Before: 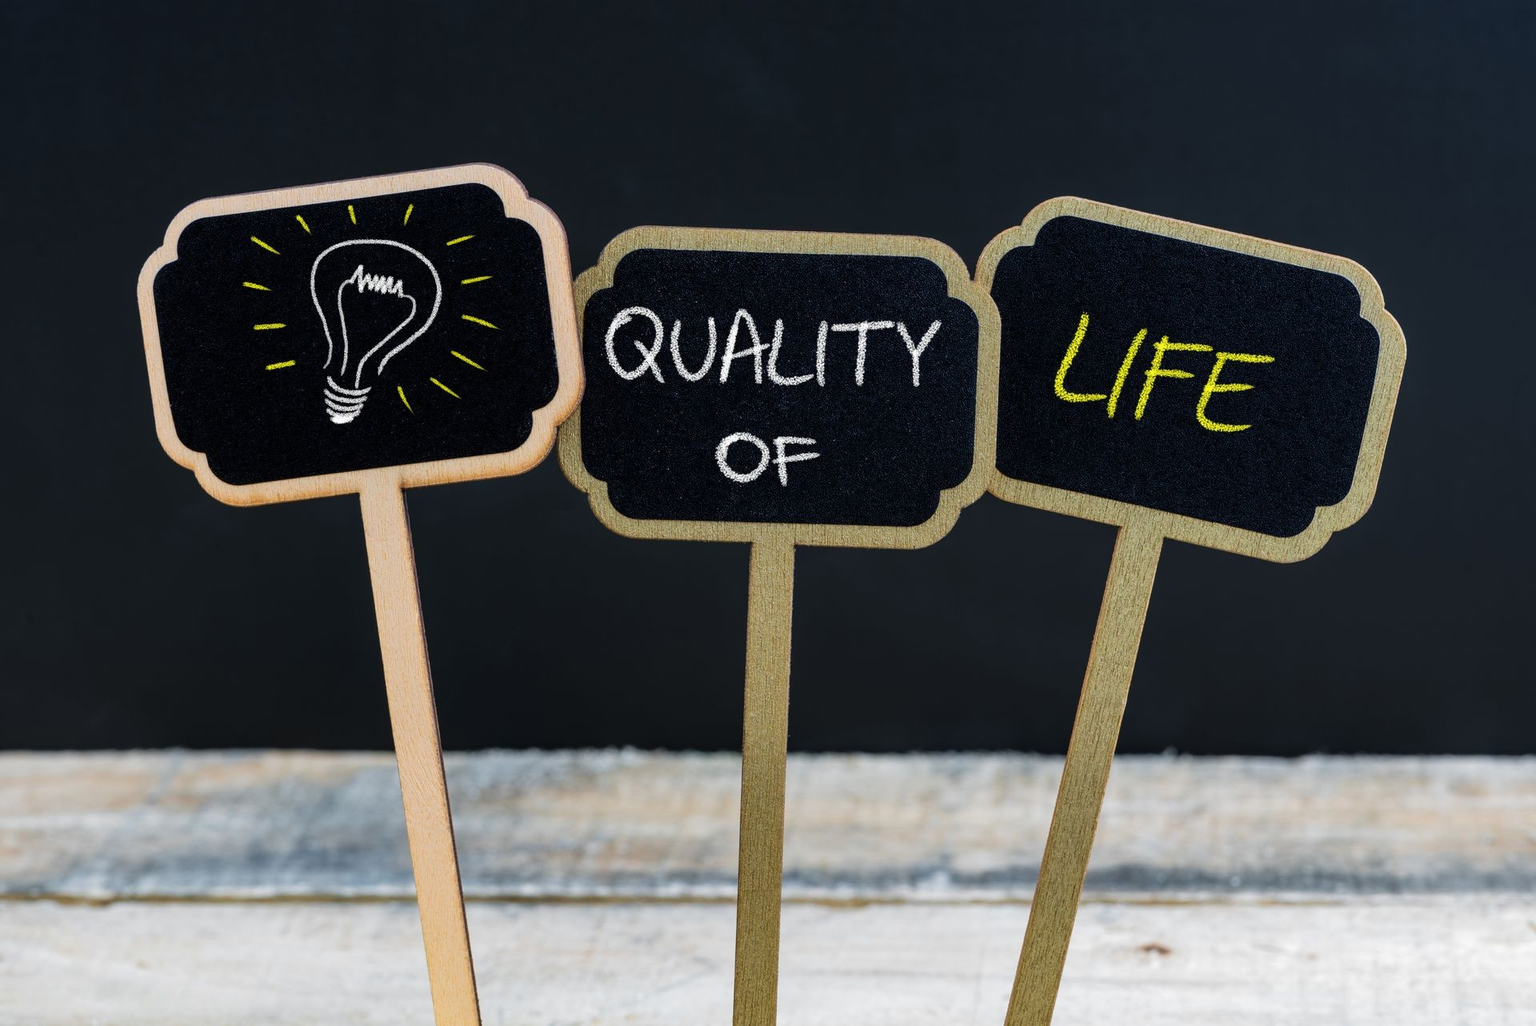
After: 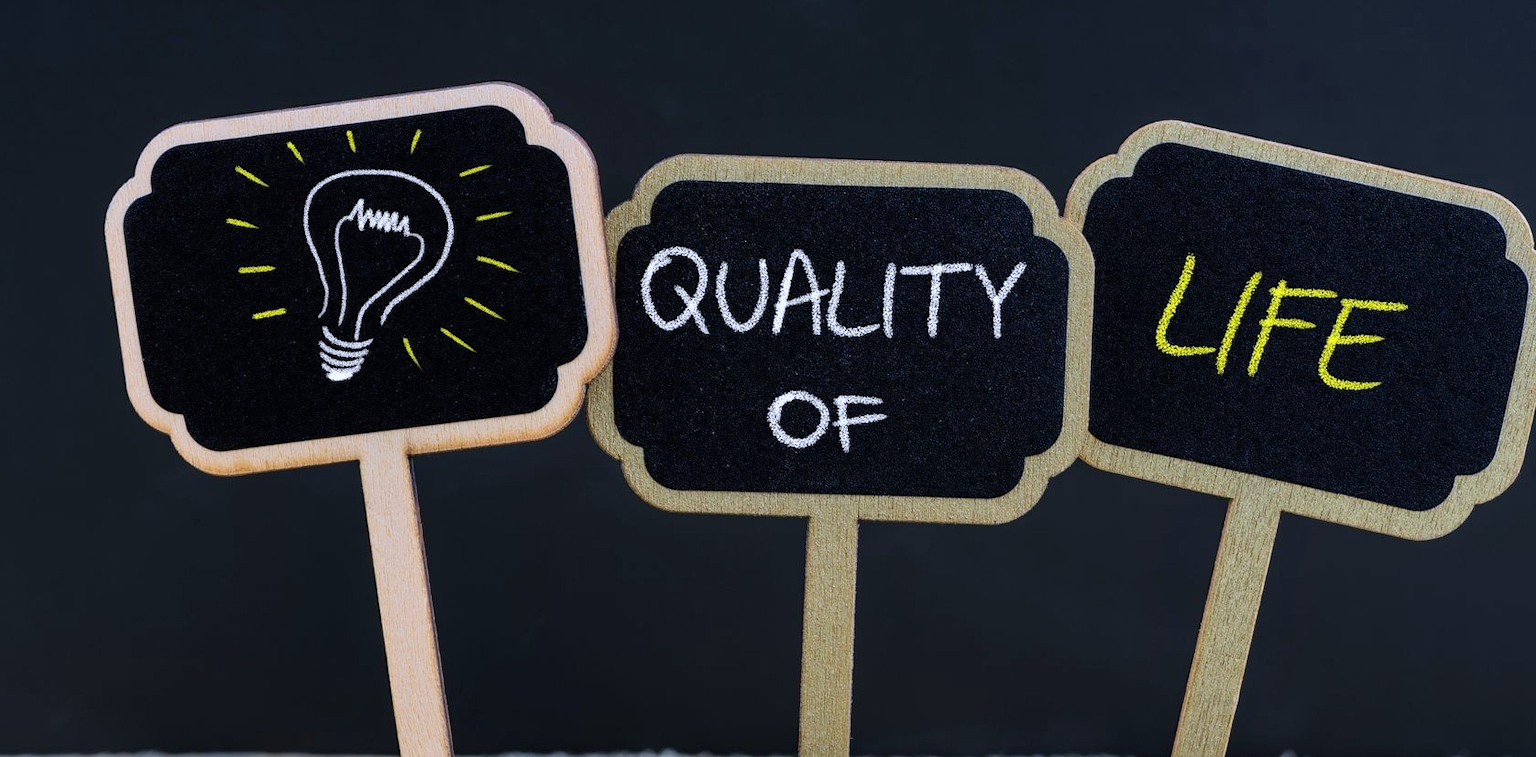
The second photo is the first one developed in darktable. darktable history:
crop: left 3.015%, top 8.969%, right 9.647%, bottom 26.457%
shadows and highlights: shadows 20.91, highlights -82.73, soften with gaussian
white balance: red 0.967, blue 1.119, emerald 0.756
